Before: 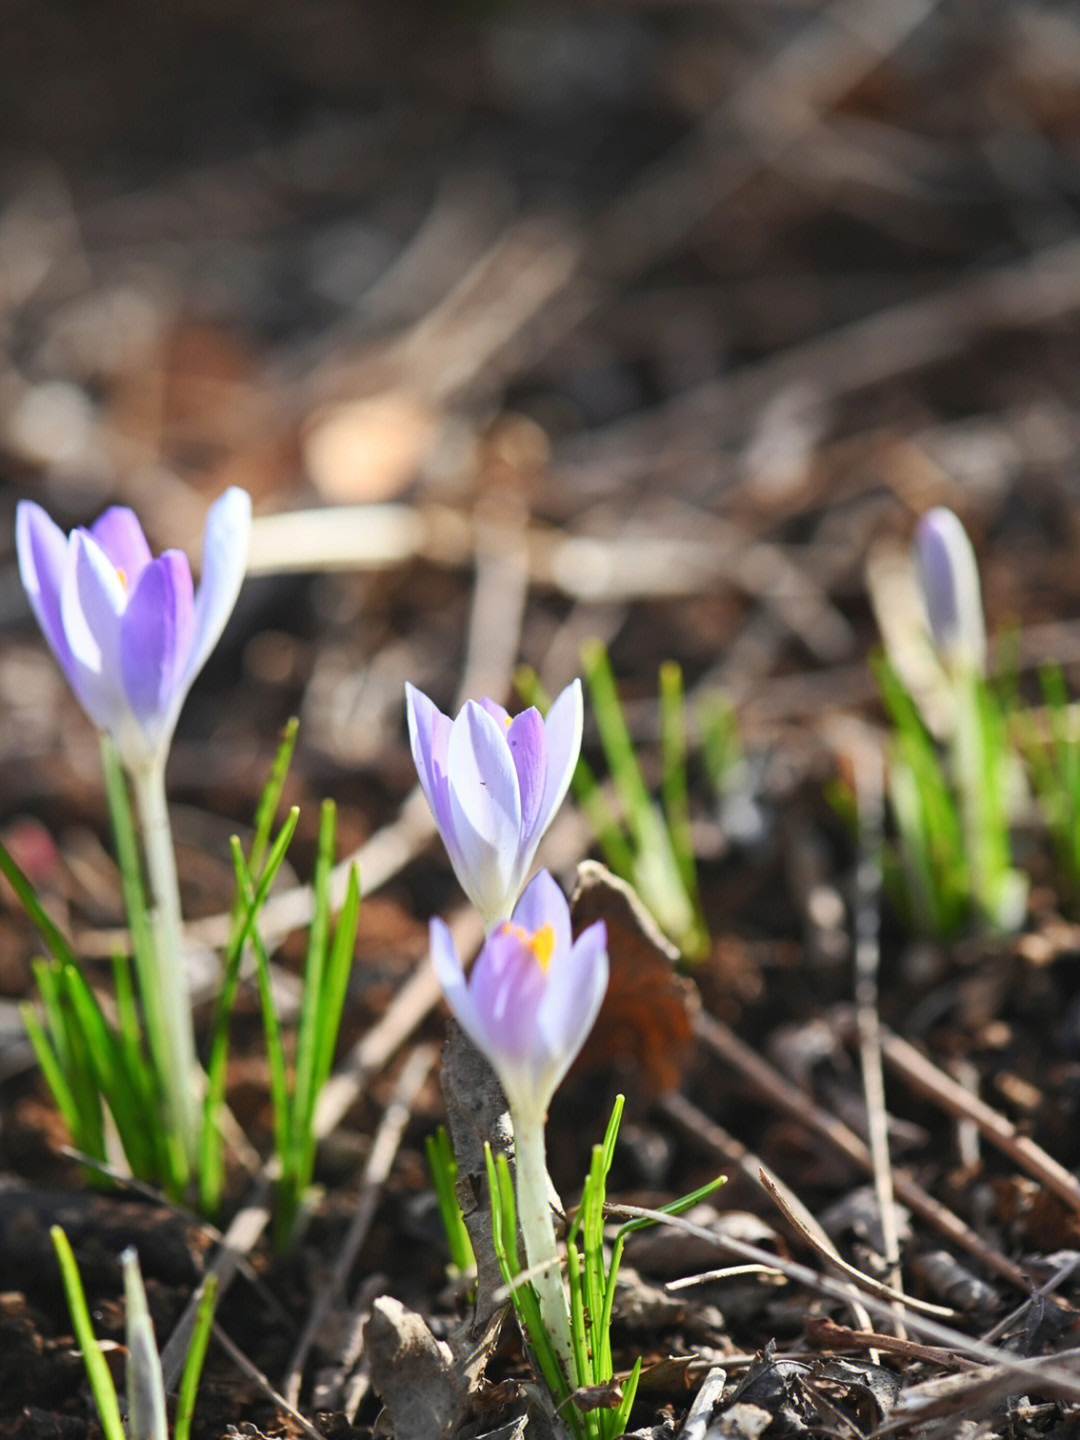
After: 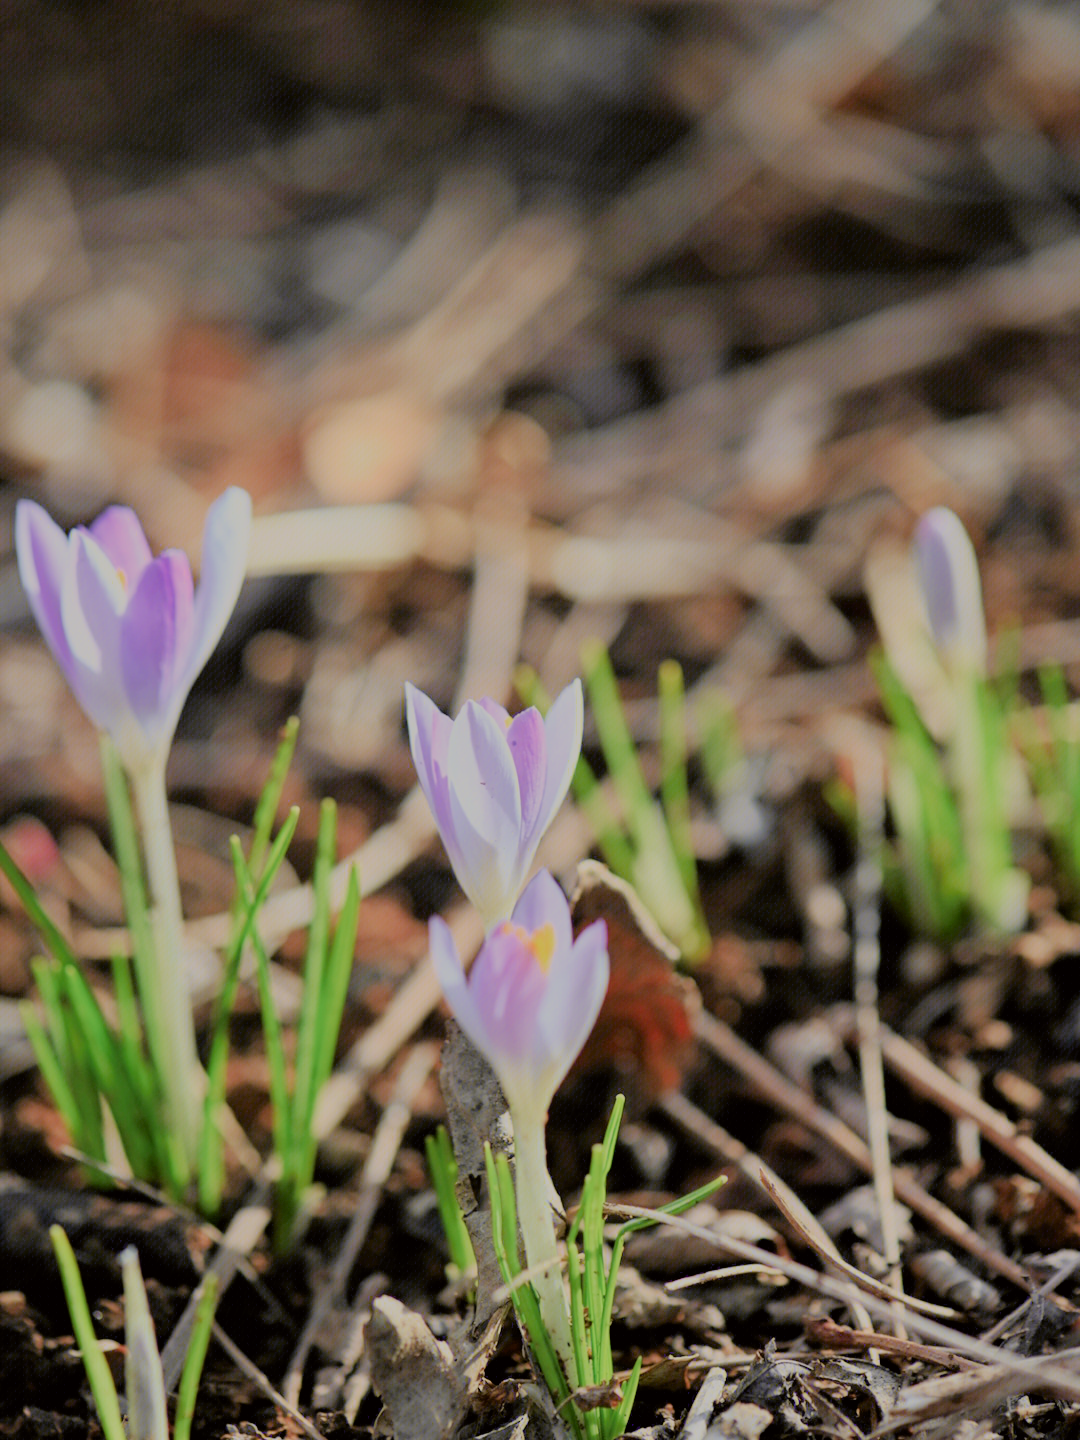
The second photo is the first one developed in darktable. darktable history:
exposure: exposure 0.435 EV, compensate highlight preservation false
tone curve: curves: ch0 [(0, 0) (0.091, 0.066) (0.184, 0.16) (0.491, 0.519) (0.748, 0.765) (1, 0.919)]; ch1 [(0, 0) (0.179, 0.173) (0.322, 0.32) (0.424, 0.424) (0.502, 0.504) (0.56, 0.578) (0.631, 0.675) (0.777, 0.806) (1, 1)]; ch2 [(0, 0) (0.434, 0.447) (0.483, 0.487) (0.547, 0.573) (0.676, 0.673) (1, 1)], color space Lab, independent channels, preserve colors none
filmic rgb: black relative exposure -4.42 EV, white relative exposure 6.59 EV, hardness 1.86, contrast 0.505
